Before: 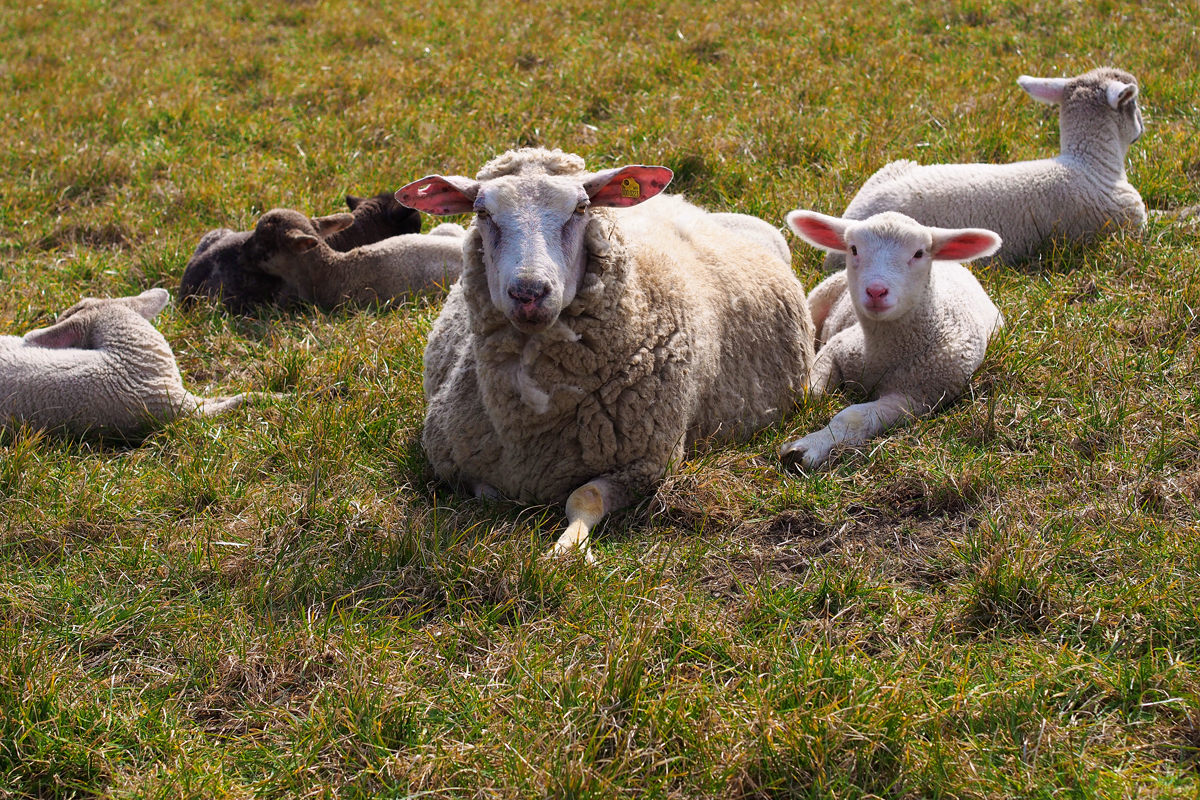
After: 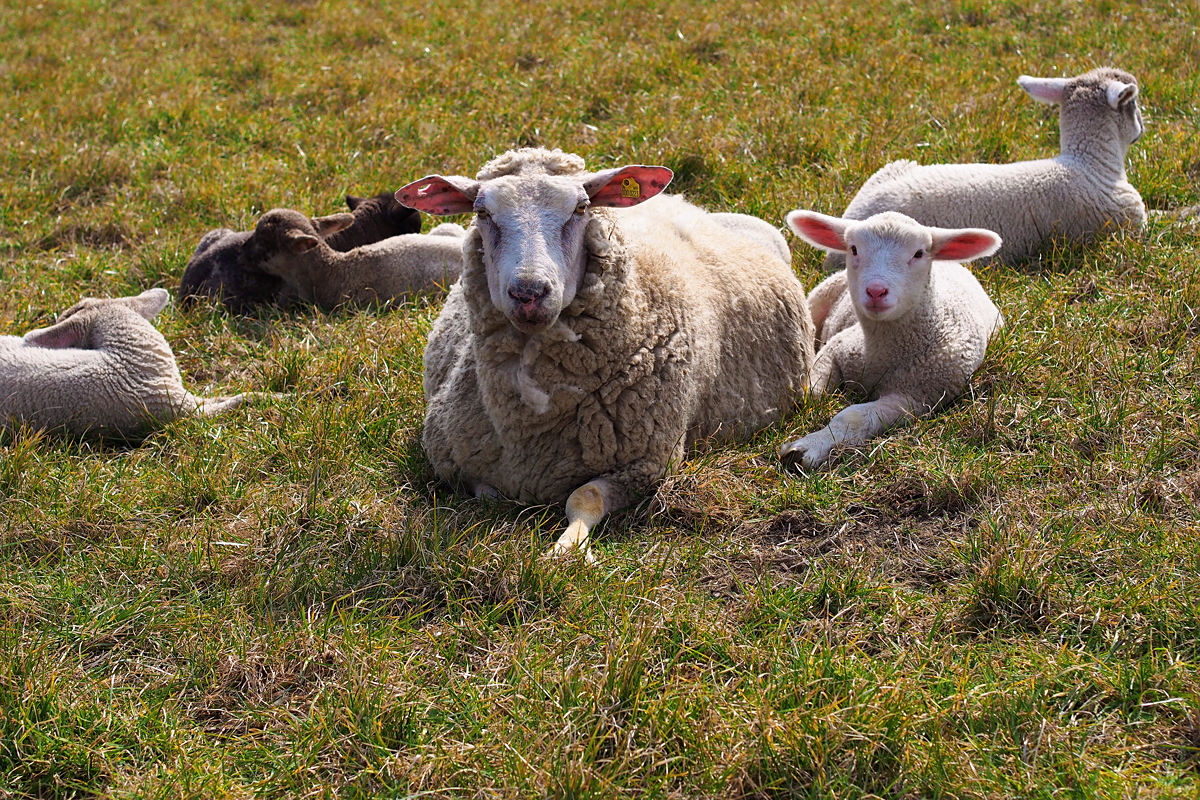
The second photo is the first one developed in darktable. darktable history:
sharpen: amount 0.2
shadows and highlights: soften with gaussian
